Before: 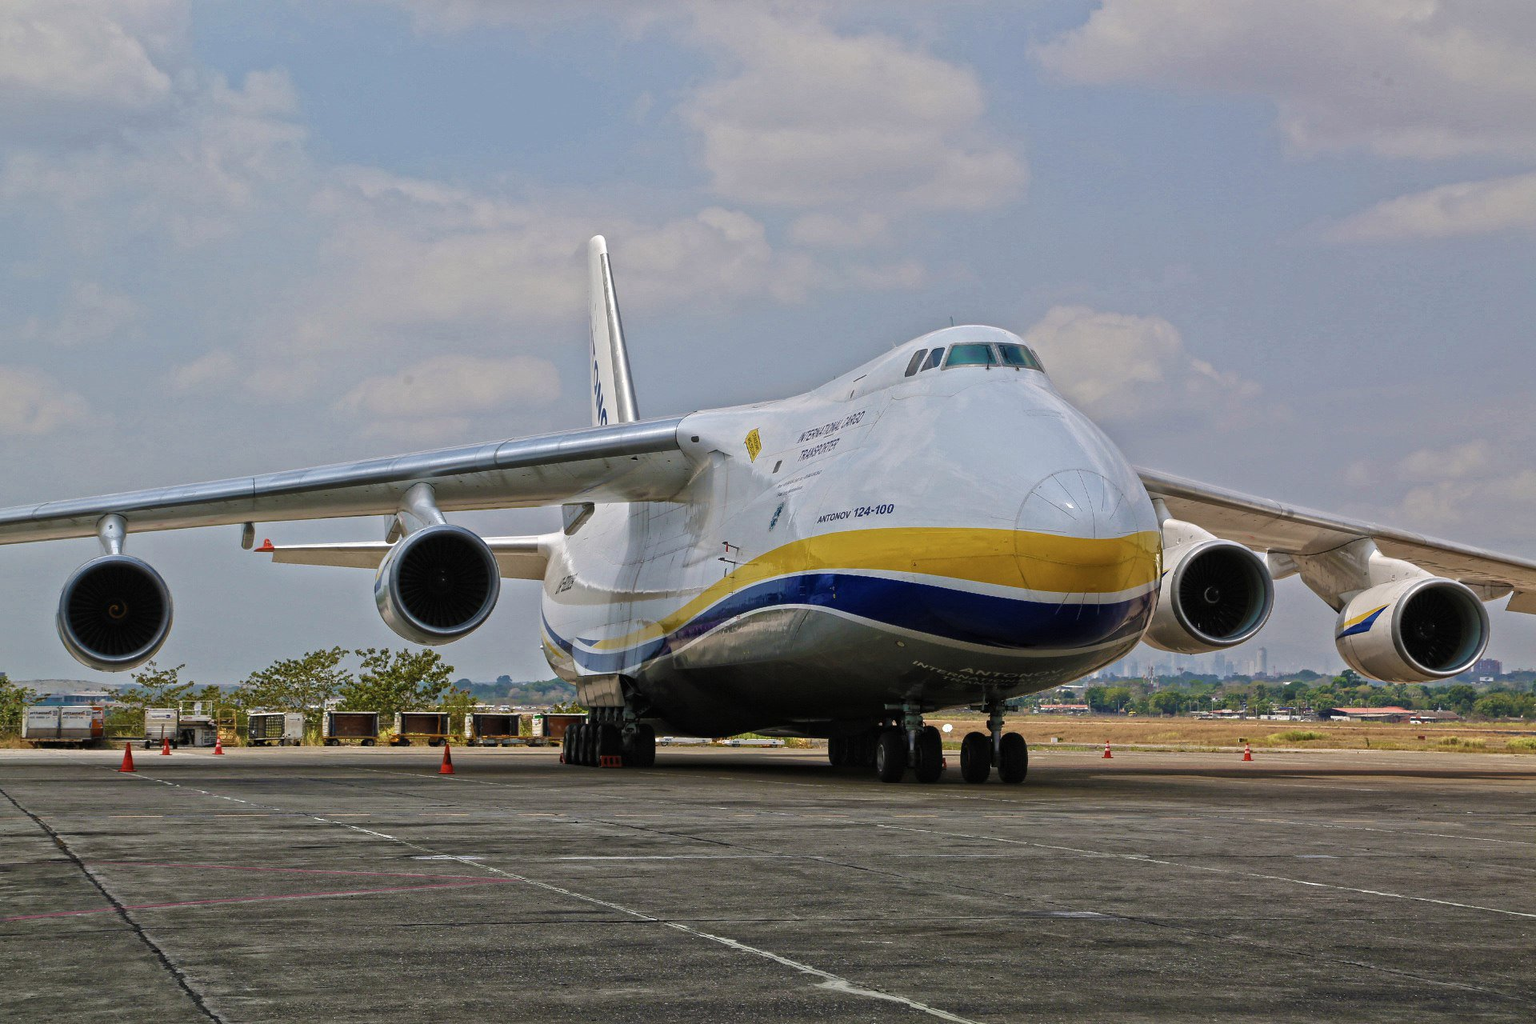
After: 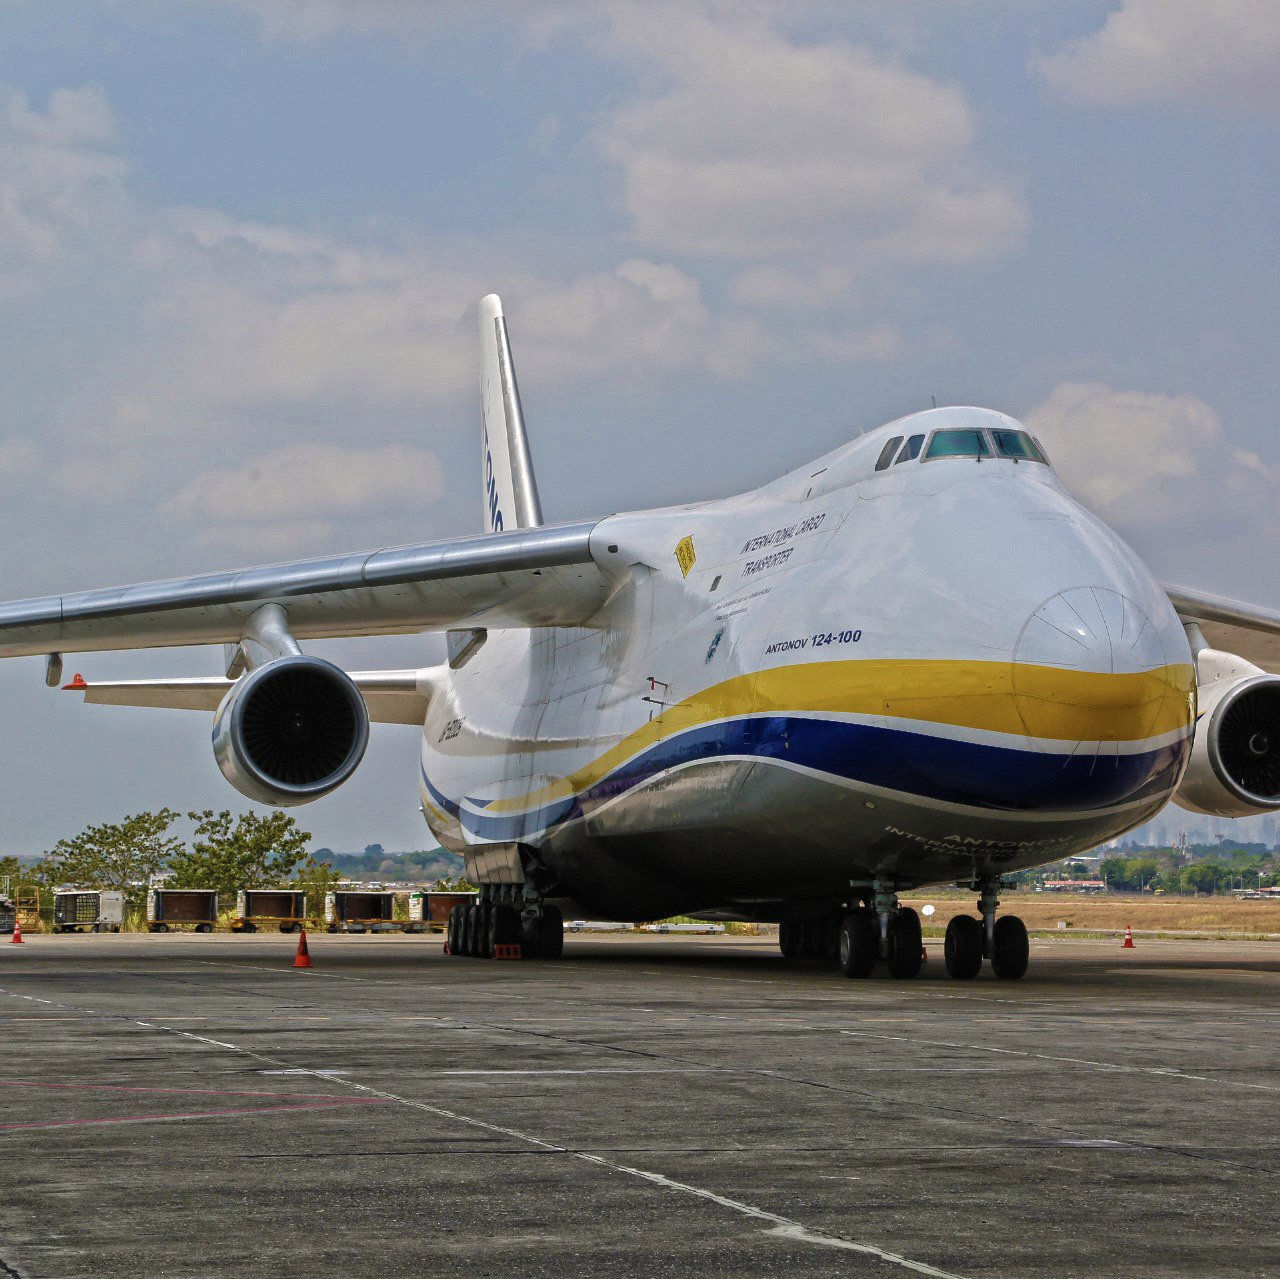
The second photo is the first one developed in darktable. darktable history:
crop and rotate: left 13.346%, right 19.972%
